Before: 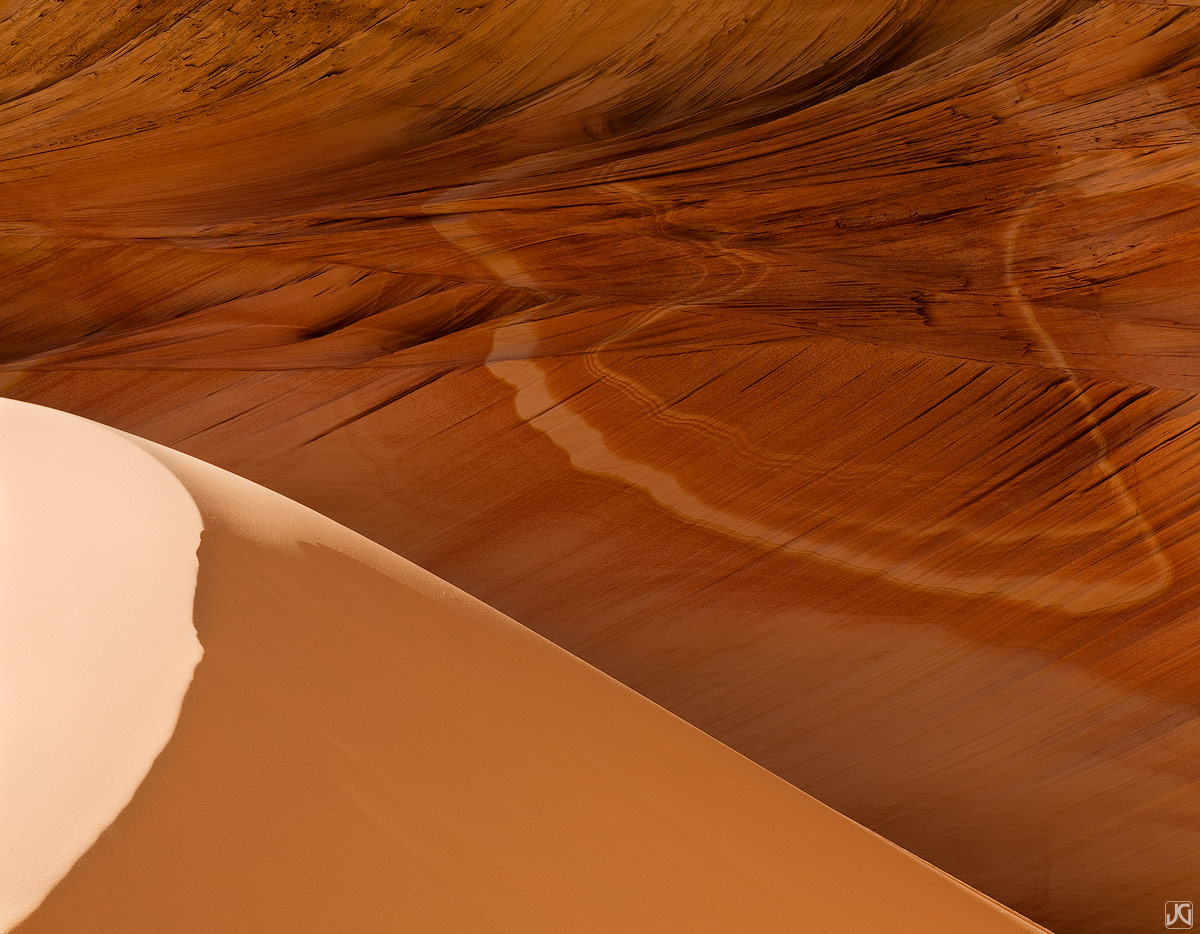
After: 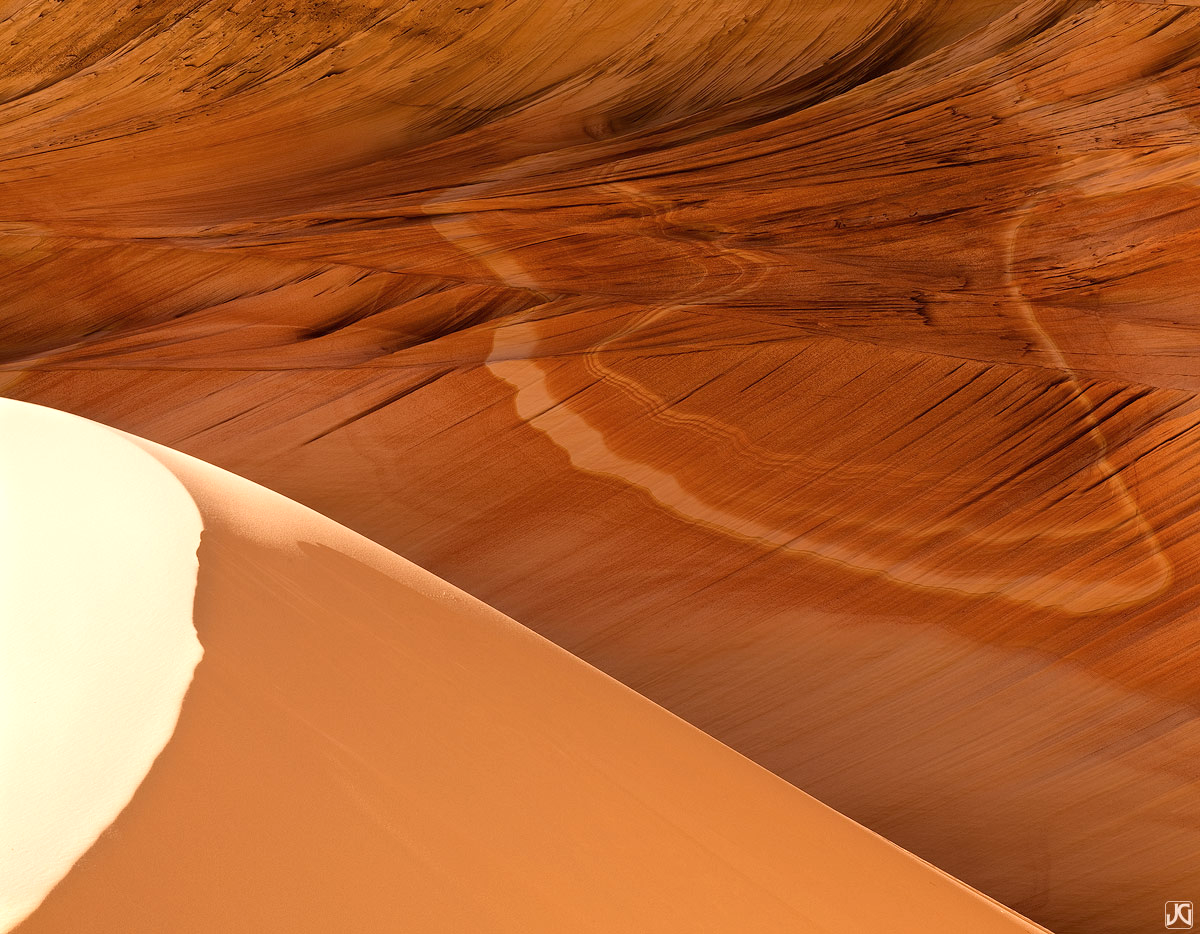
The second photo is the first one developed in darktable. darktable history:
exposure: exposure 0.636 EV, compensate highlight preservation false
contrast brightness saturation: saturation -0.05
